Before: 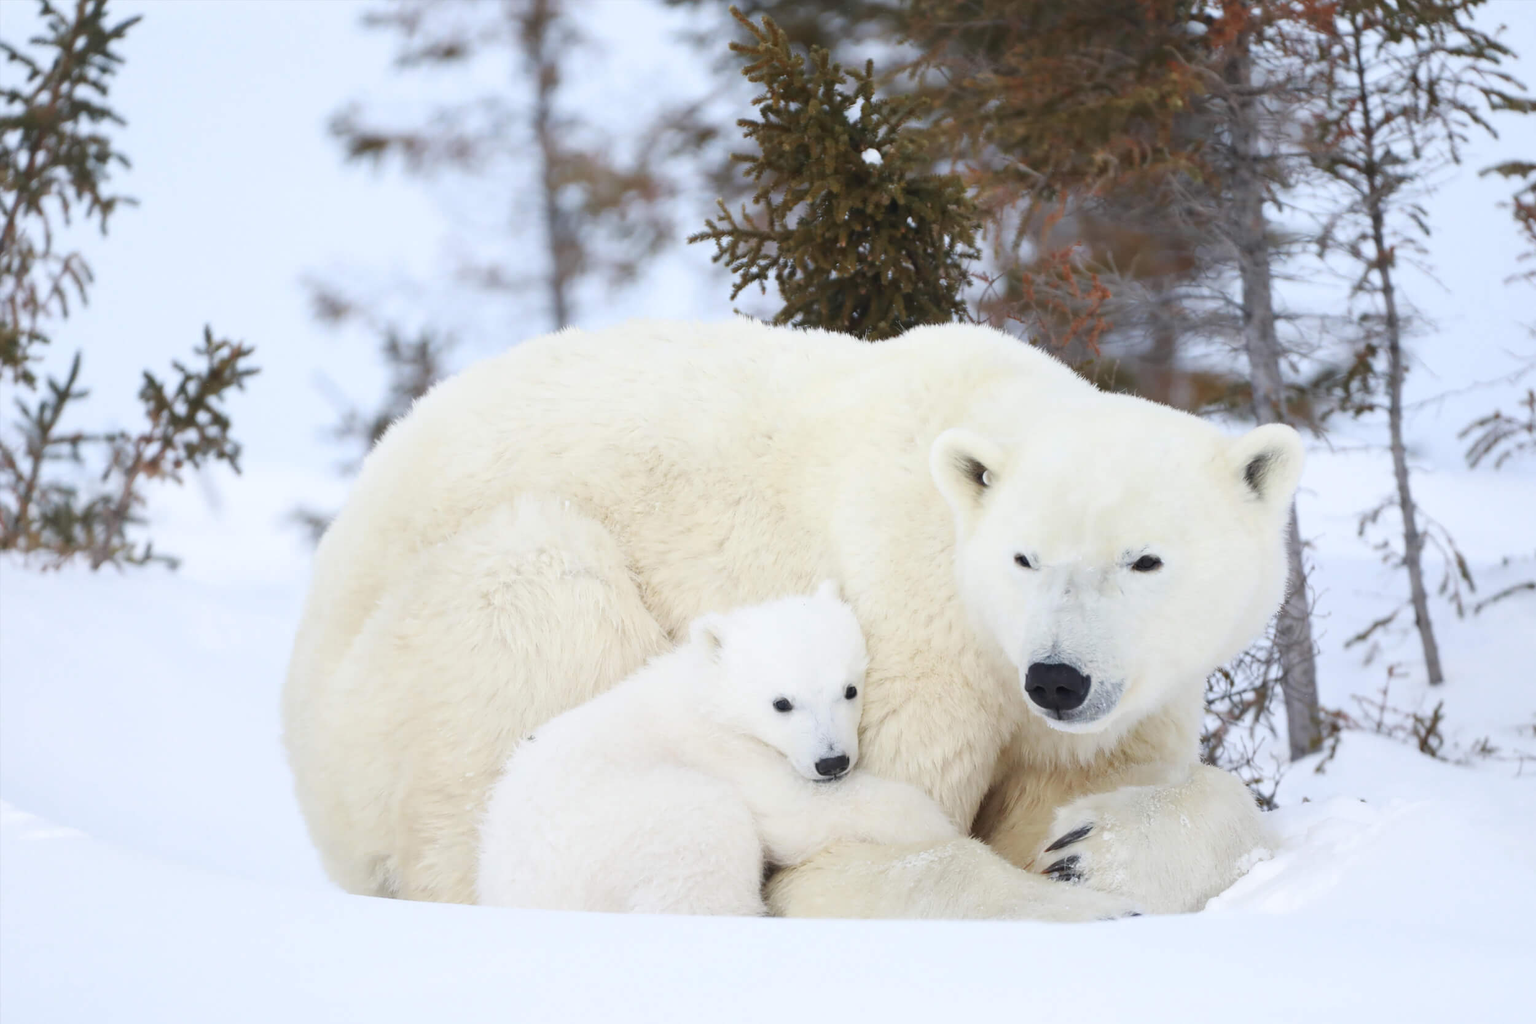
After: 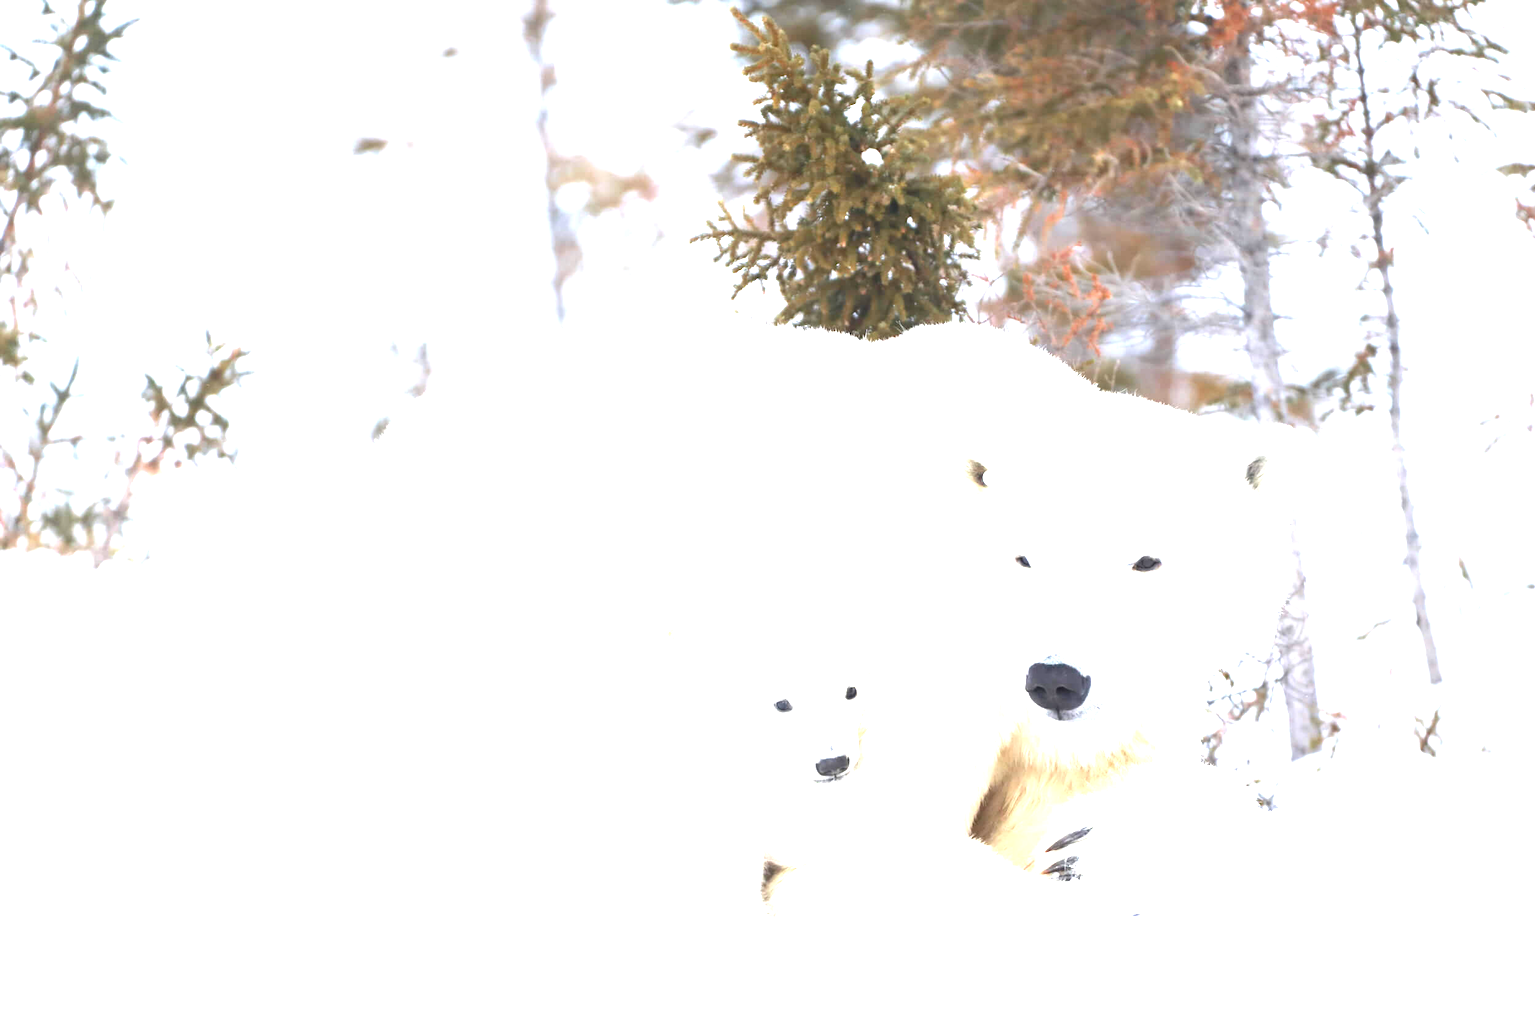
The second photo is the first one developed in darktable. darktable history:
exposure: exposure 2.001 EV, compensate highlight preservation false
